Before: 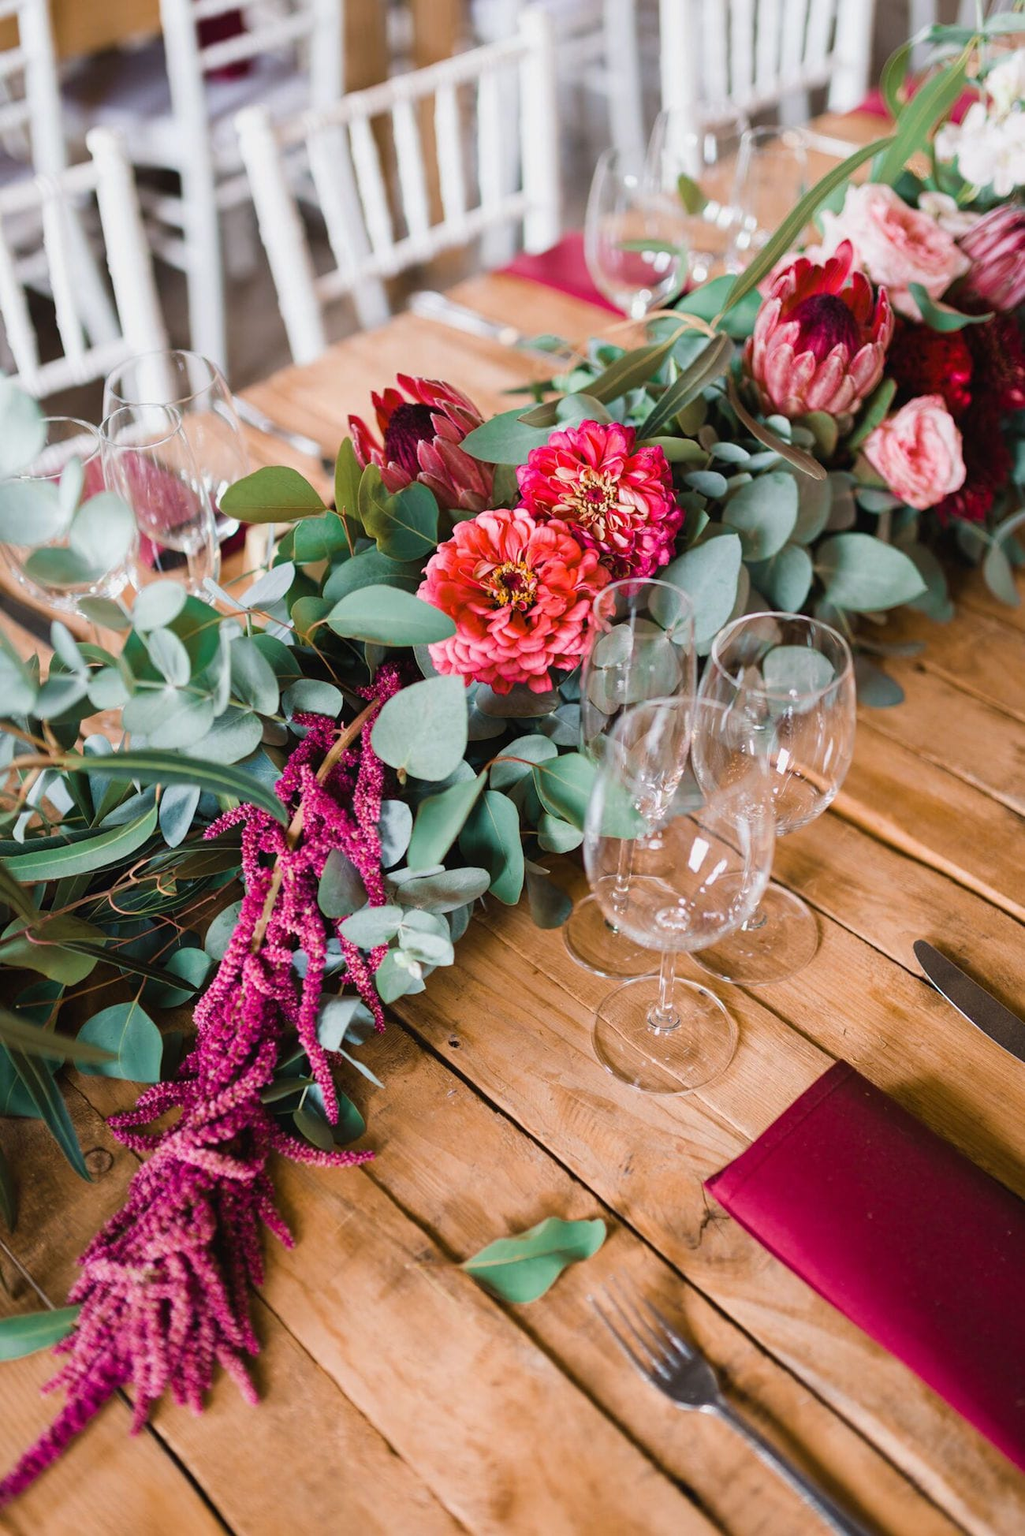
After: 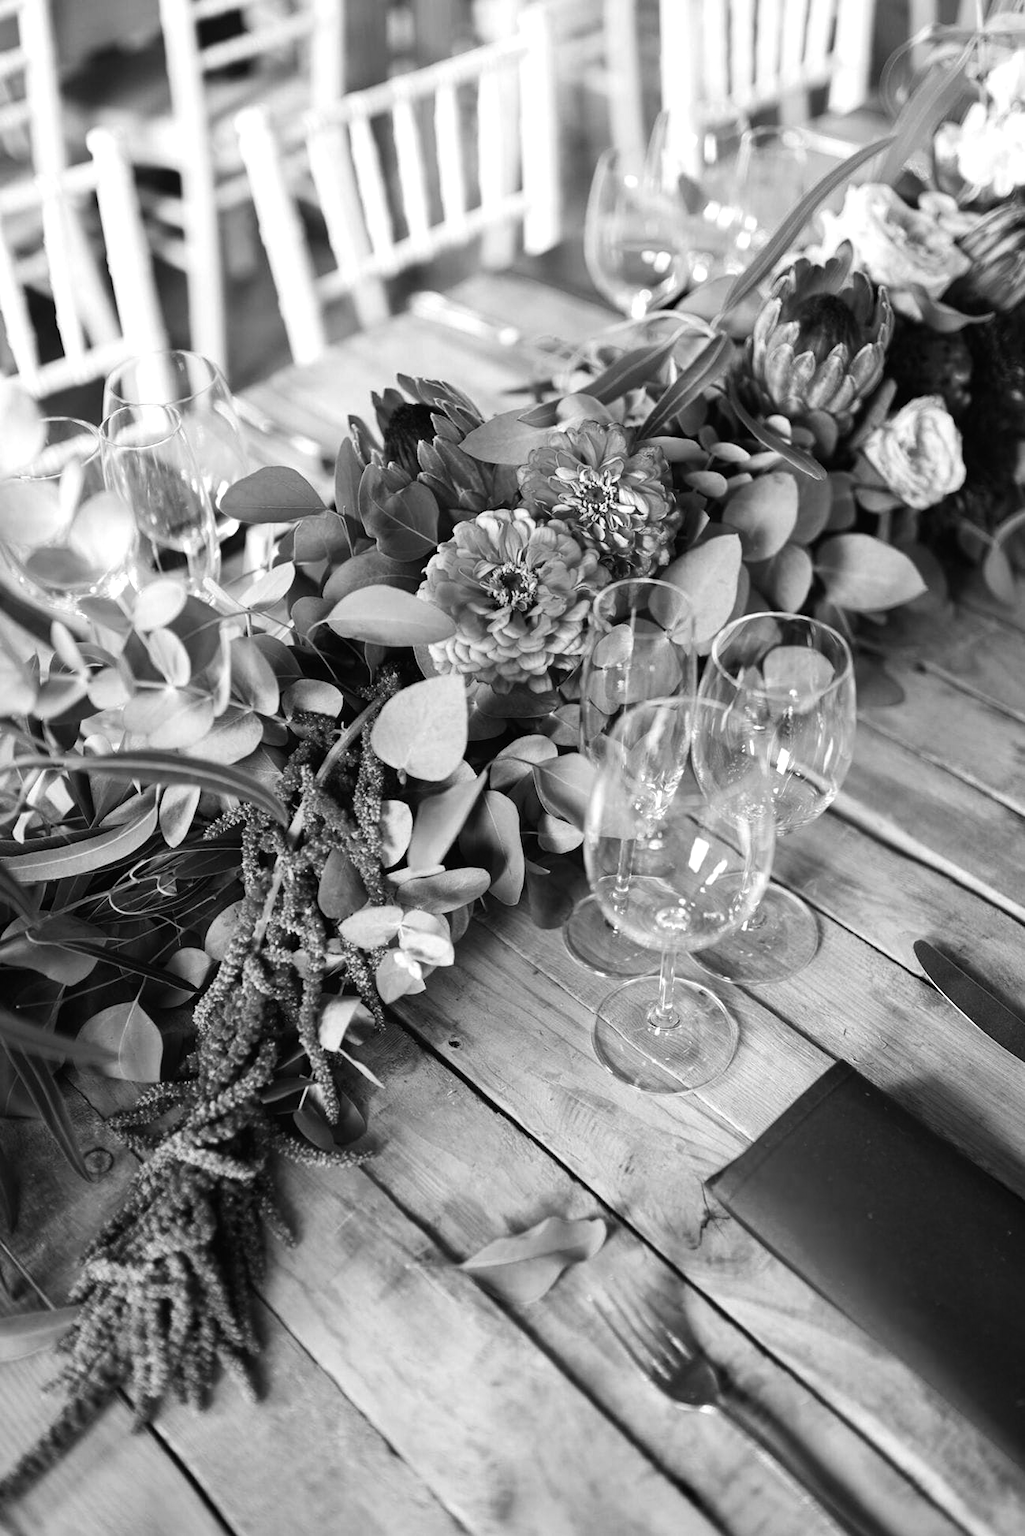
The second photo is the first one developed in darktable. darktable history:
monochrome: a 2.21, b -1.33, size 2.2
color balance rgb: shadows lift › luminance -20%, power › hue 72.24°, highlights gain › luminance 15%, global offset › hue 171.6°, perceptual saturation grading › highlights -30%, perceptual saturation grading › shadows 20%, global vibrance 30%, contrast 10%
